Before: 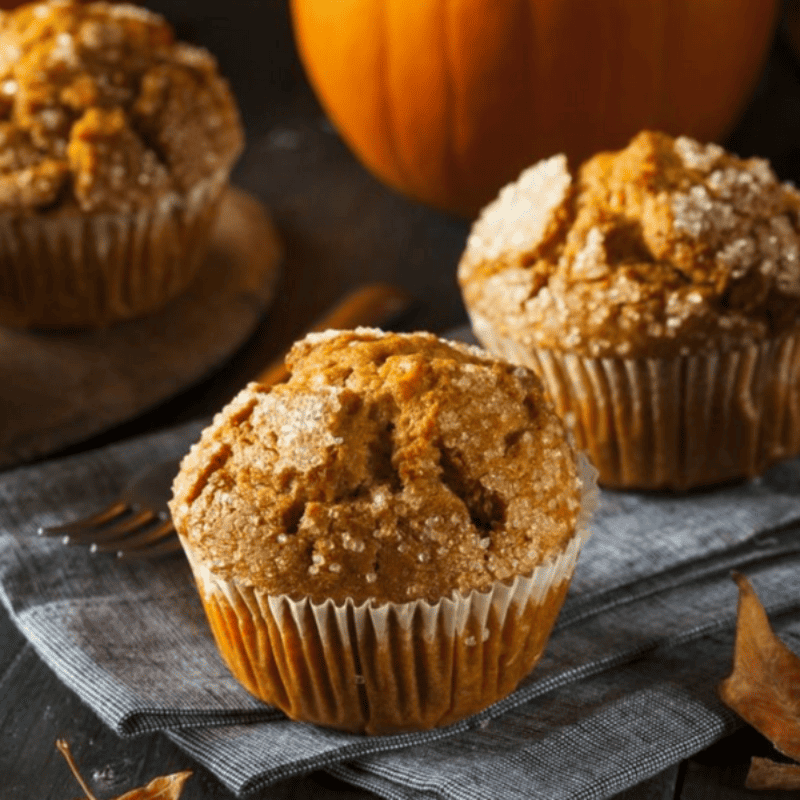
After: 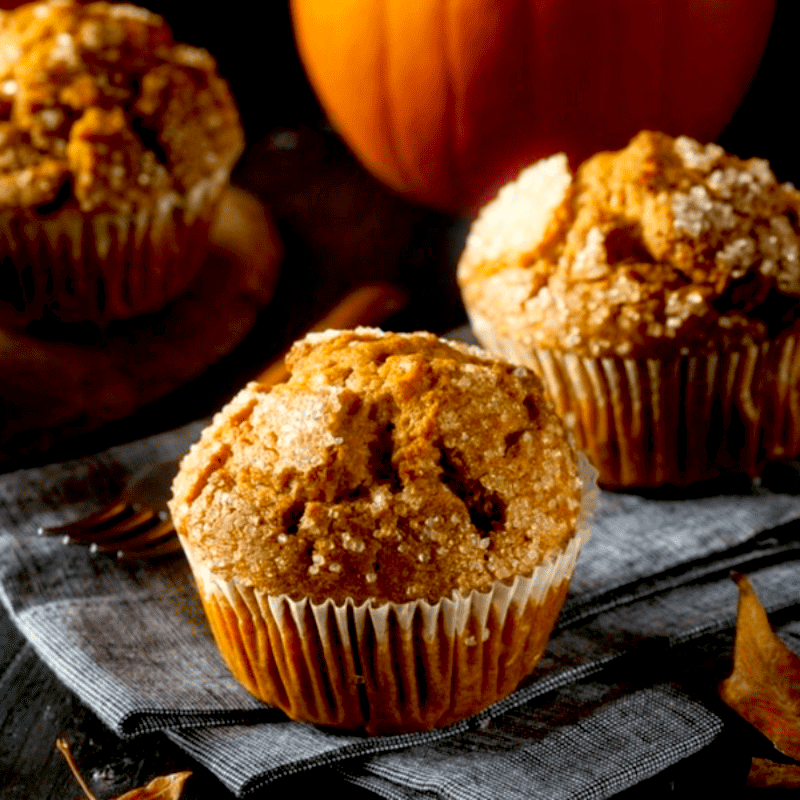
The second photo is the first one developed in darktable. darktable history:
bloom: size 5%, threshold 95%, strength 15%
exposure: black level correction 0.025, exposure 0.182 EV, compensate highlight preservation false
